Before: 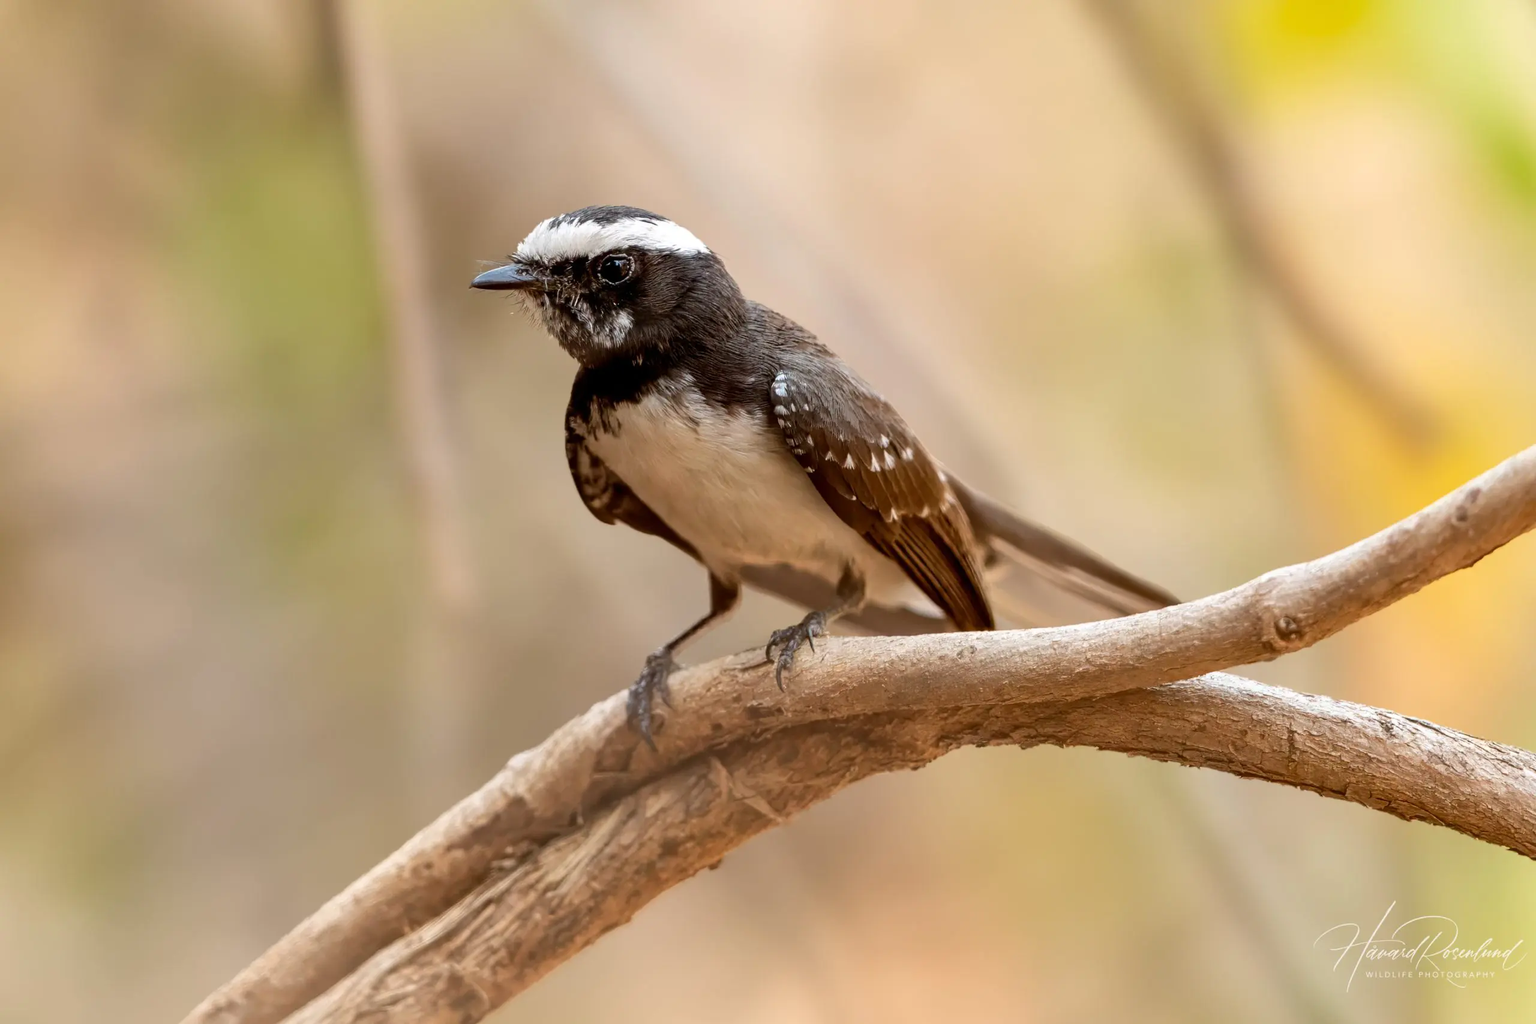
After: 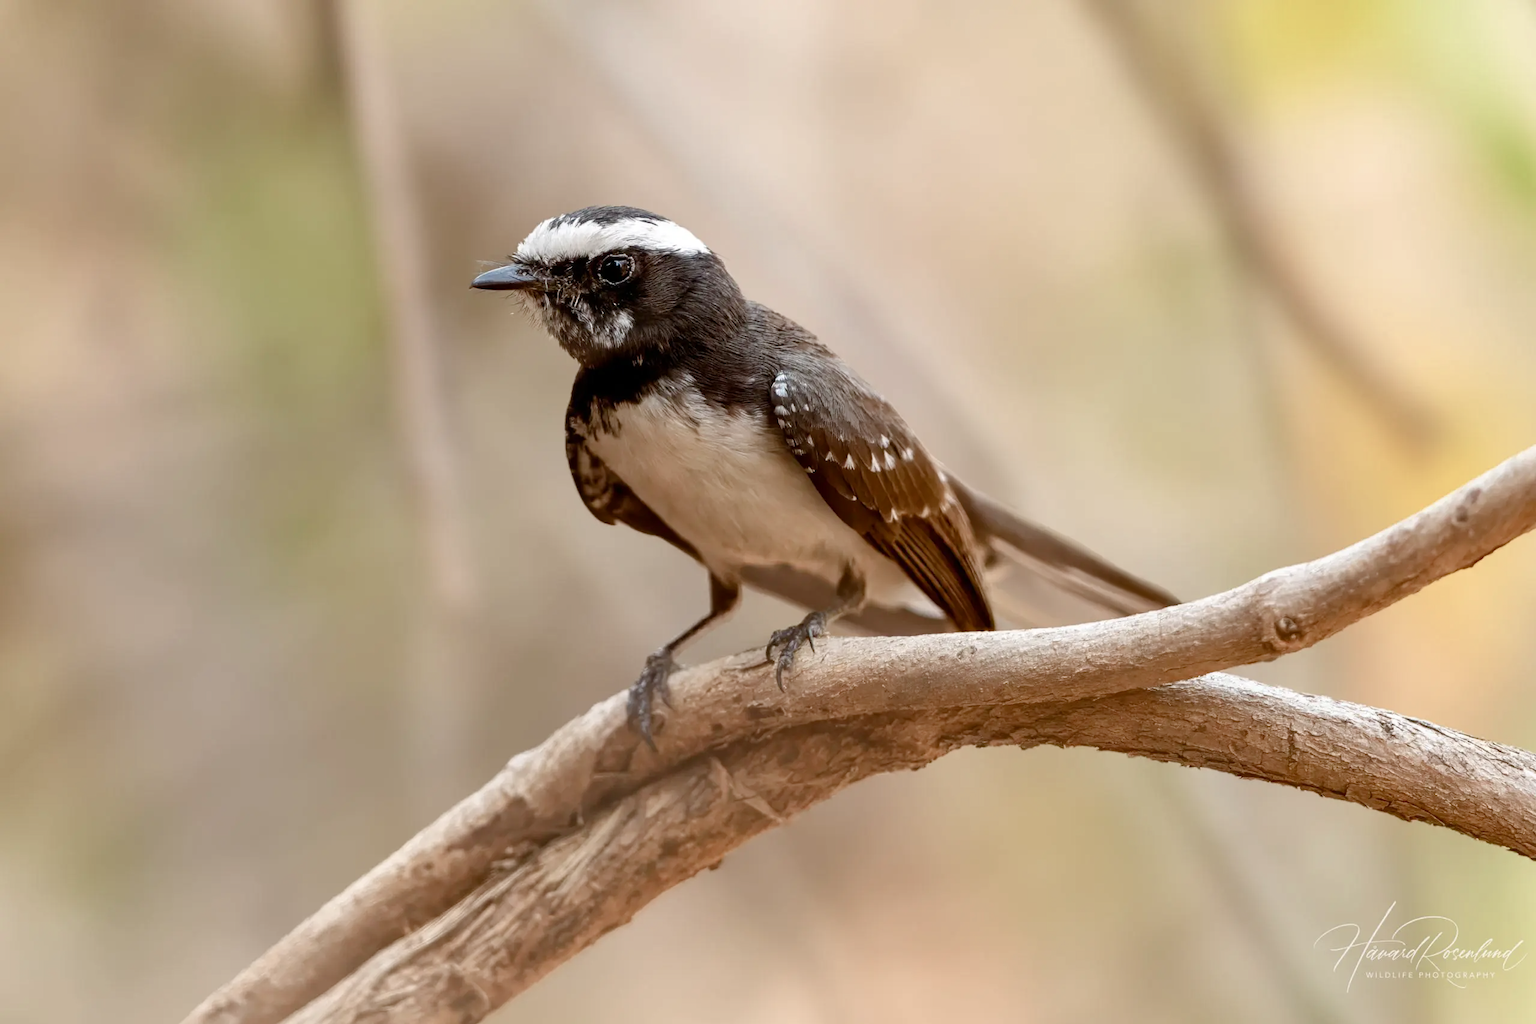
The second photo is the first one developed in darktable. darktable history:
color balance rgb: perceptual saturation grading › global saturation -9.543%, perceptual saturation grading › highlights -27.474%, perceptual saturation grading › shadows 21.937%
